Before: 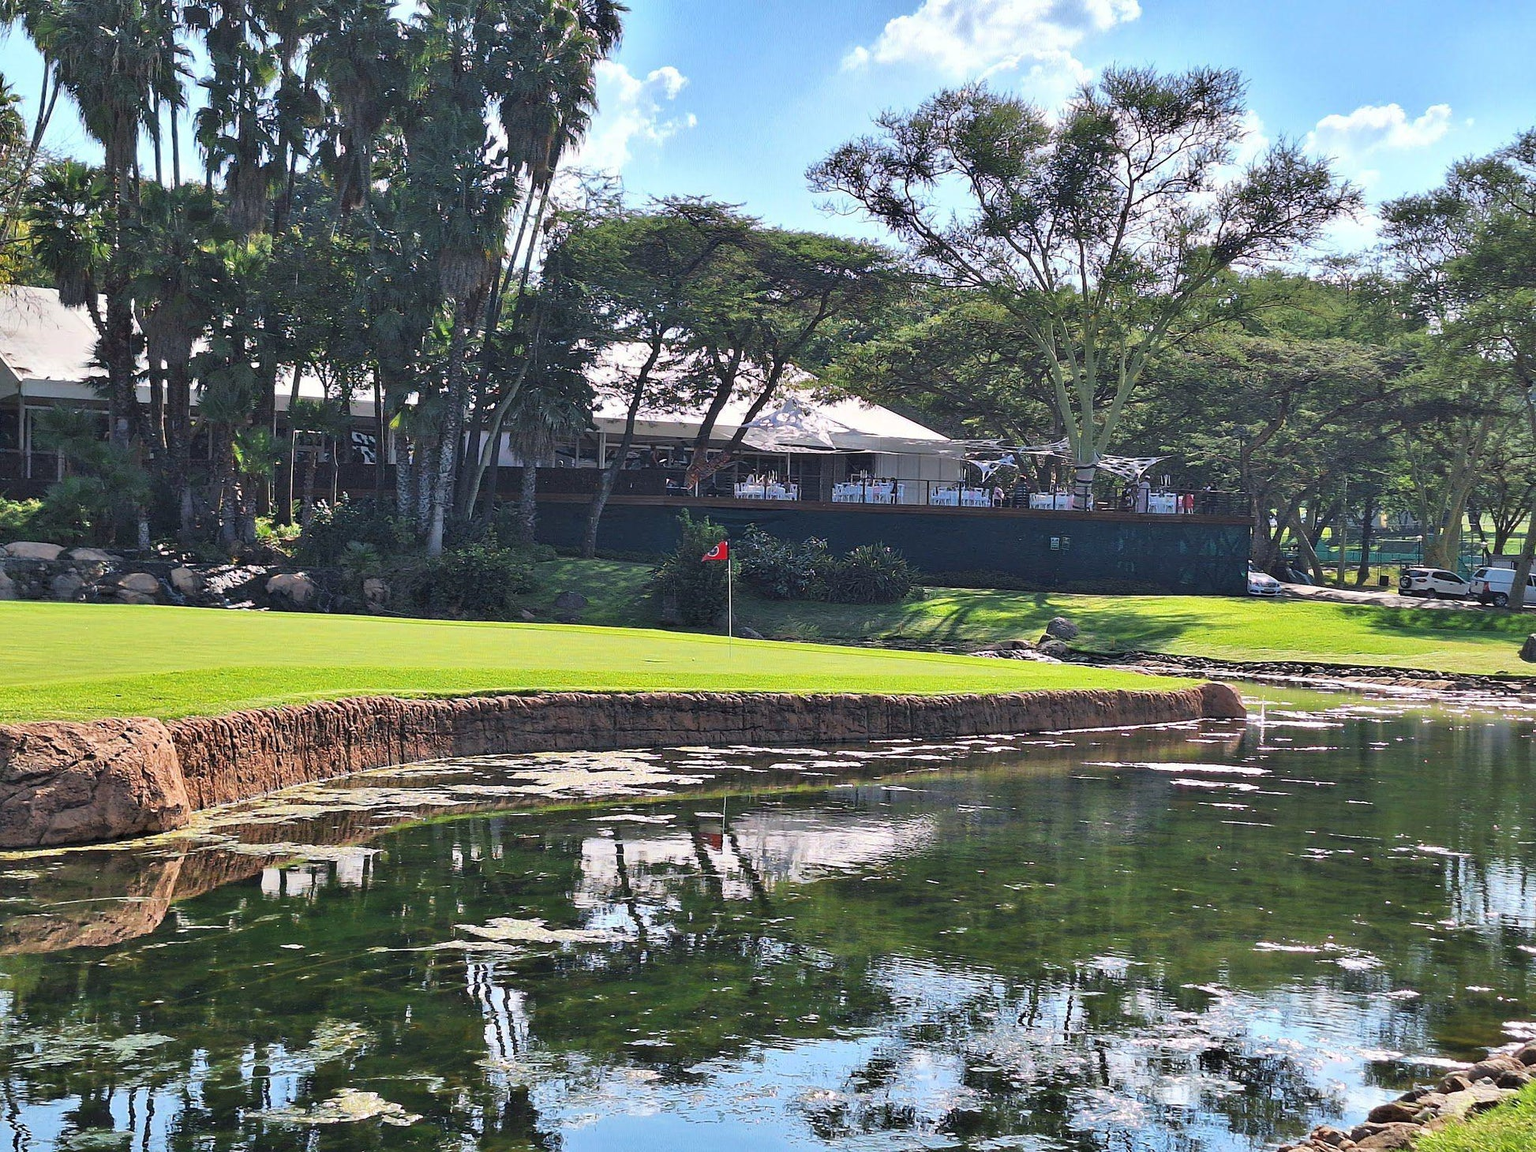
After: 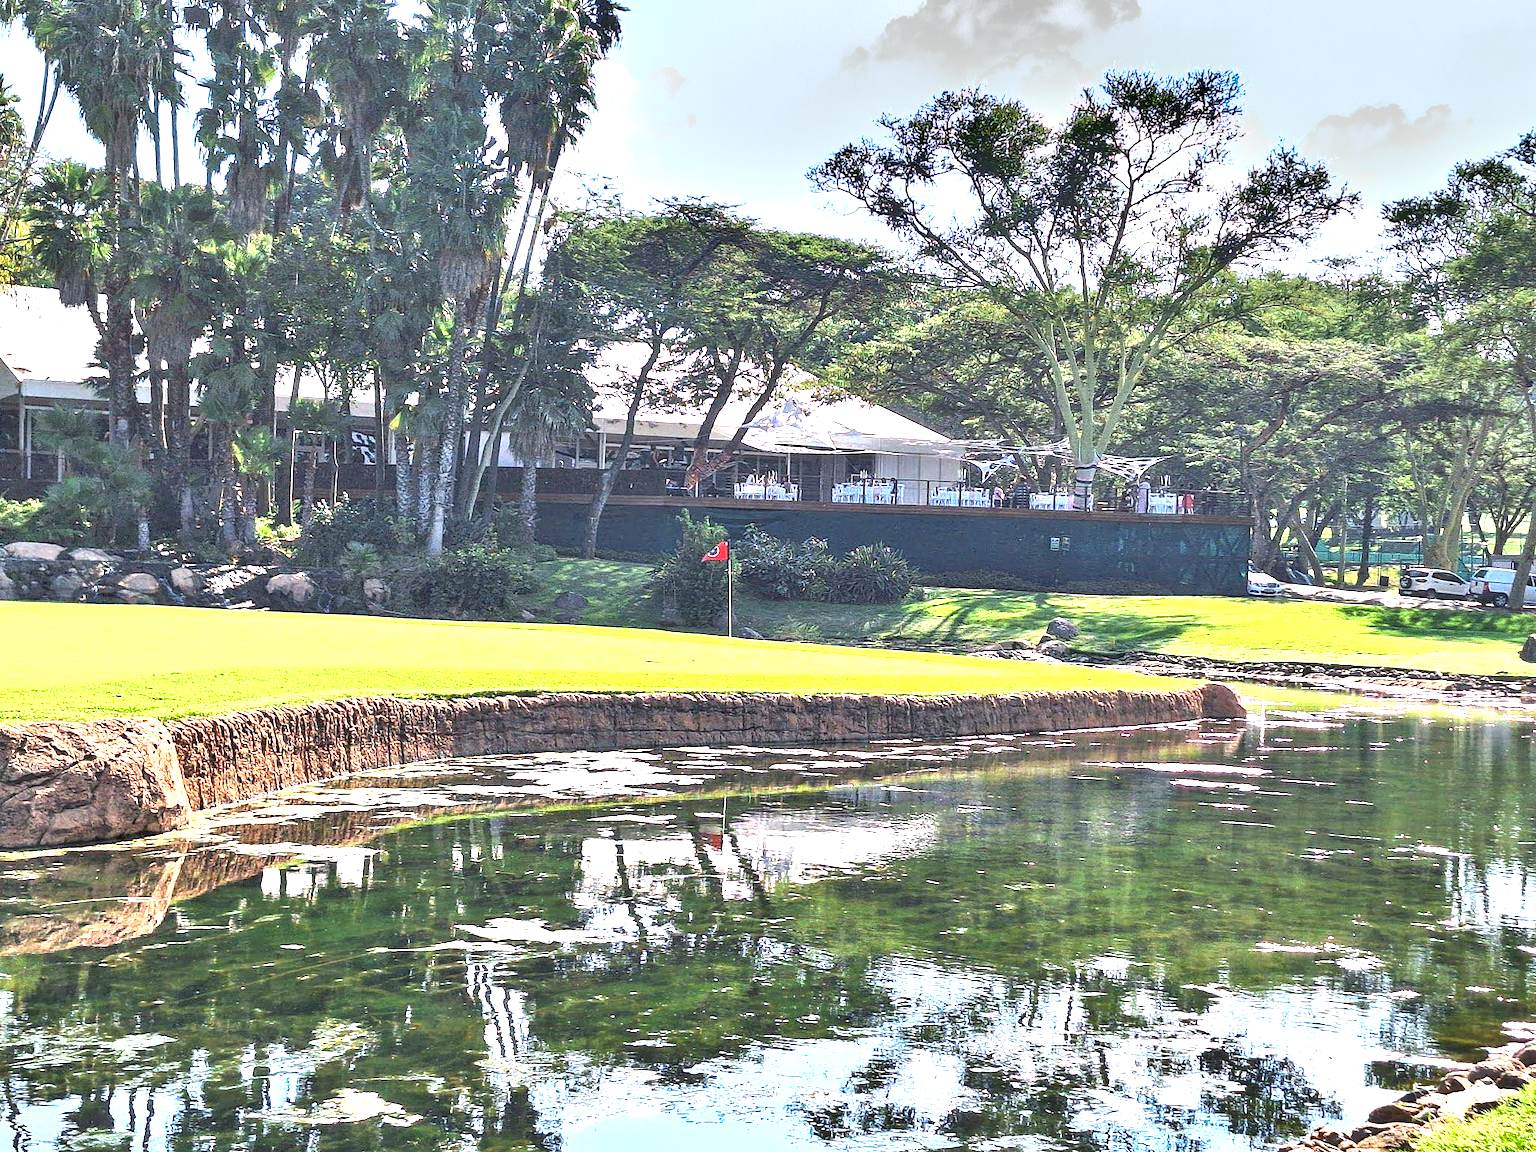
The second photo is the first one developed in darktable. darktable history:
exposure: black level correction 0, exposure 1.373 EV, compensate exposure bias true, compensate highlight preservation false
local contrast: on, module defaults
shadows and highlights: white point adjustment 1.09, soften with gaussian
